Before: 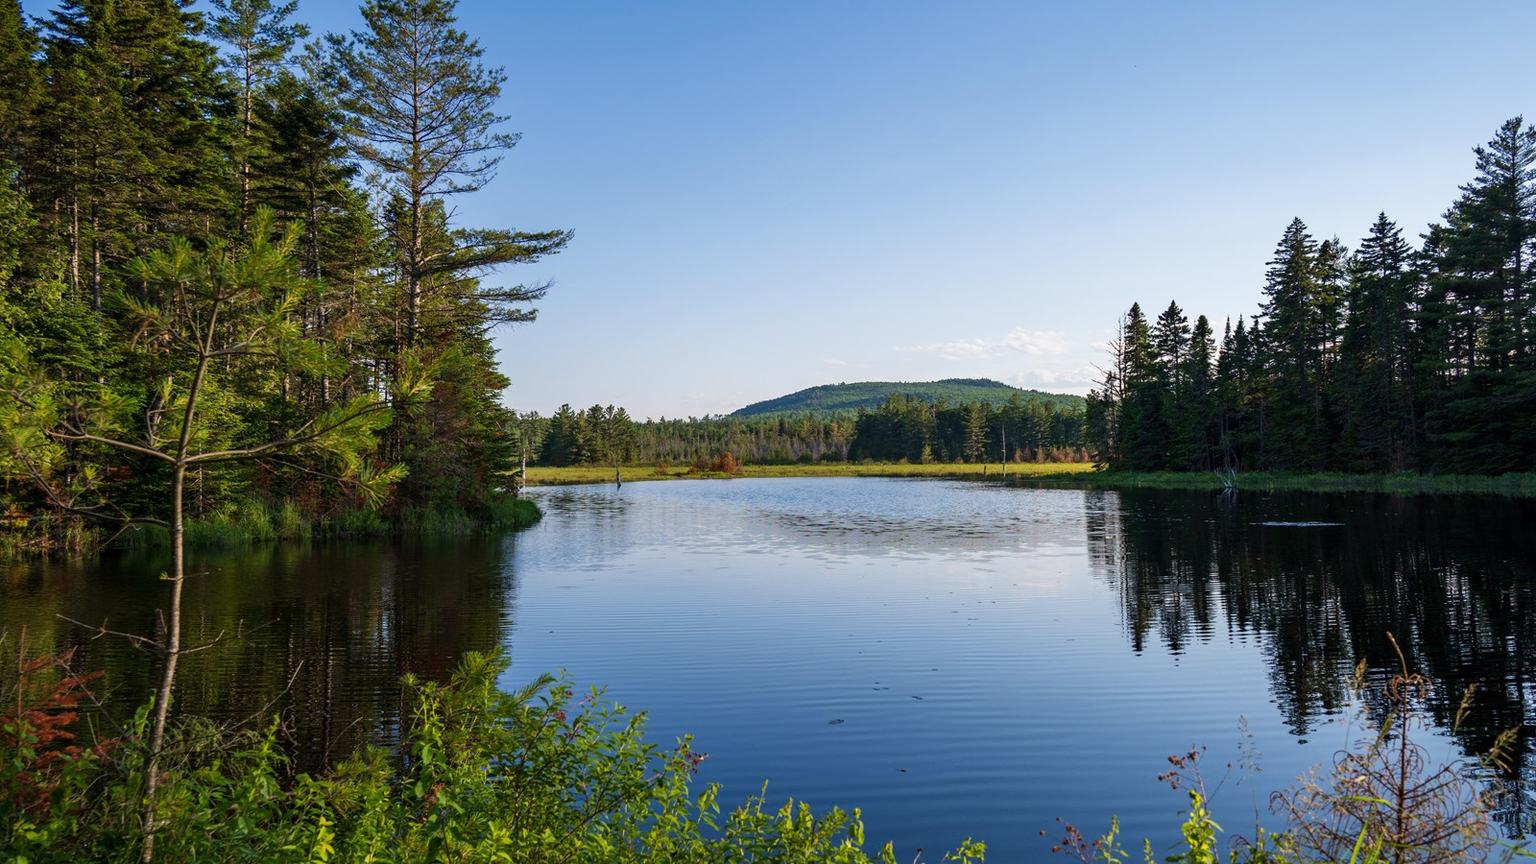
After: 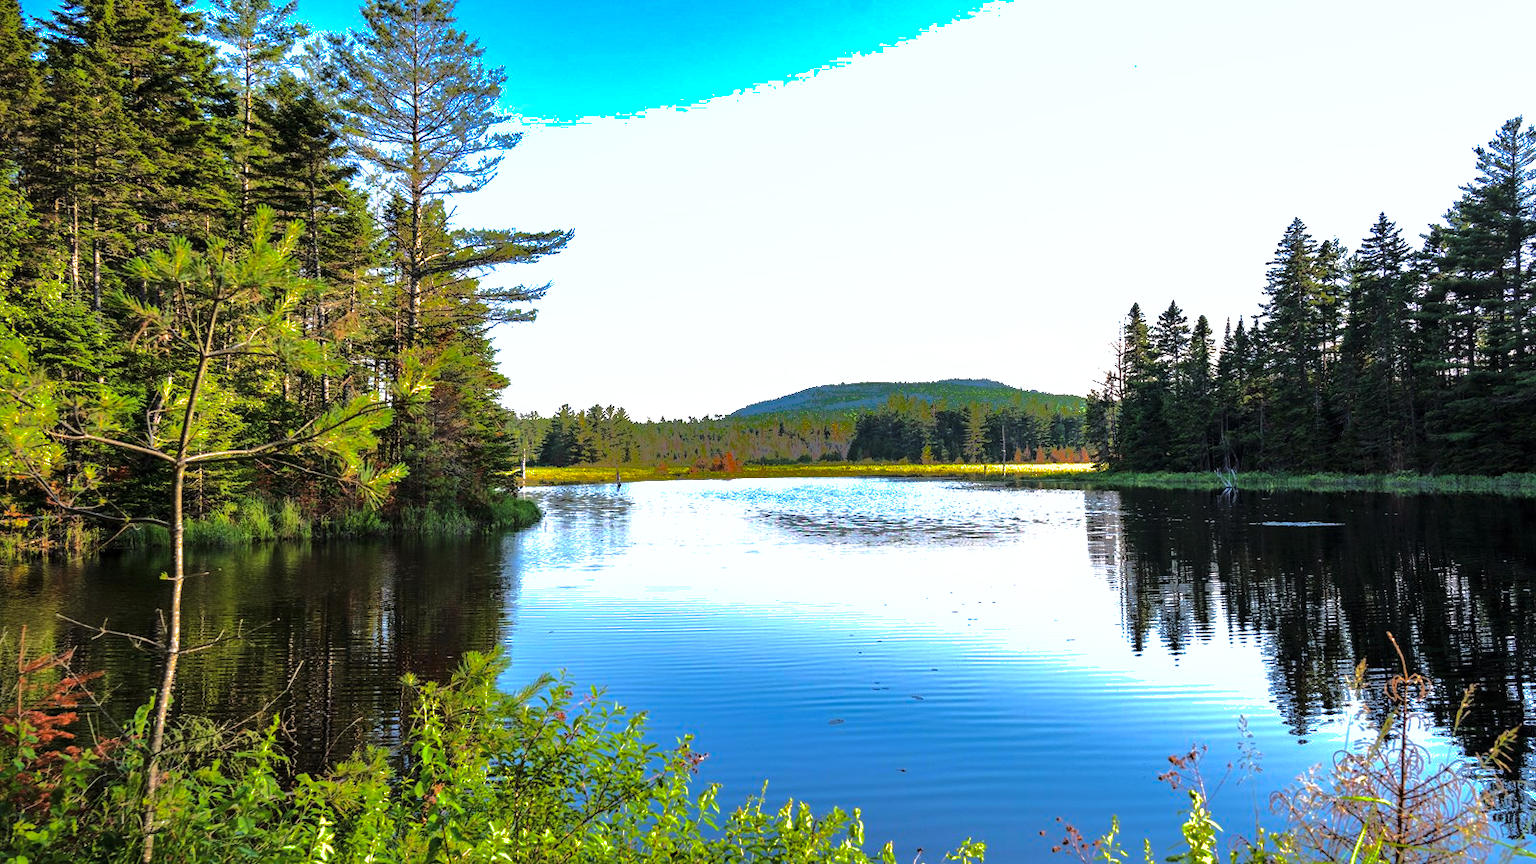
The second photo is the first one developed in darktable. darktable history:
exposure: black level correction 0, exposure 1.447 EV, compensate highlight preservation false
tone curve: curves: ch0 [(0.003, 0) (0.066, 0.031) (0.16, 0.089) (0.269, 0.218) (0.395, 0.408) (0.517, 0.56) (0.684, 0.734) (0.791, 0.814) (1, 1)]; ch1 [(0, 0) (0.164, 0.115) (0.337, 0.332) (0.39, 0.398) (0.464, 0.461) (0.501, 0.5) (0.507, 0.5) (0.534, 0.532) (0.577, 0.59) (0.652, 0.681) (0.733, 0.764) (0.819, 0.823) (1, 1)]; ch2 [(0, 0) (0.337, 0.382) (0.464, 0.476) (0.501, 0.5) (0.527, 0.54) (0.551, 0.565) (0.628, 0.632) (0.689, 0.686) (1, 1)], color space Lab, linked channels, preserve colors none
shadows and highlights: shadows 24.87, highlights -70.92
